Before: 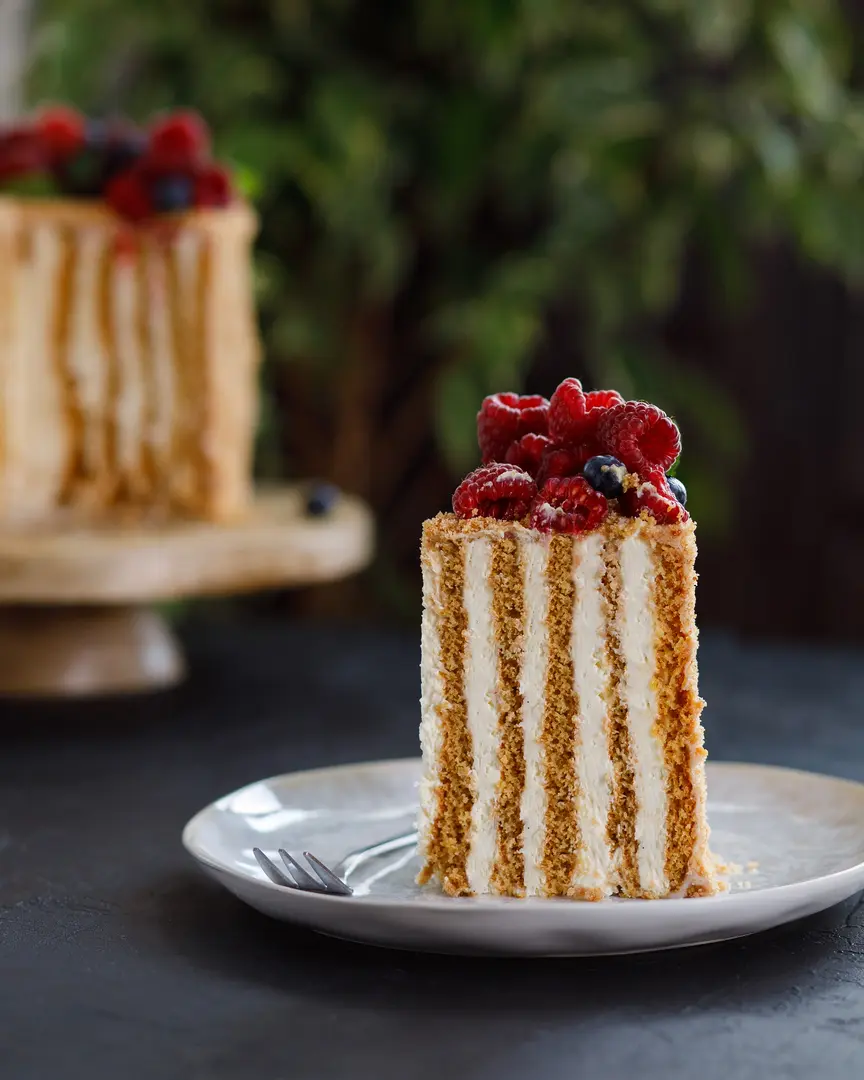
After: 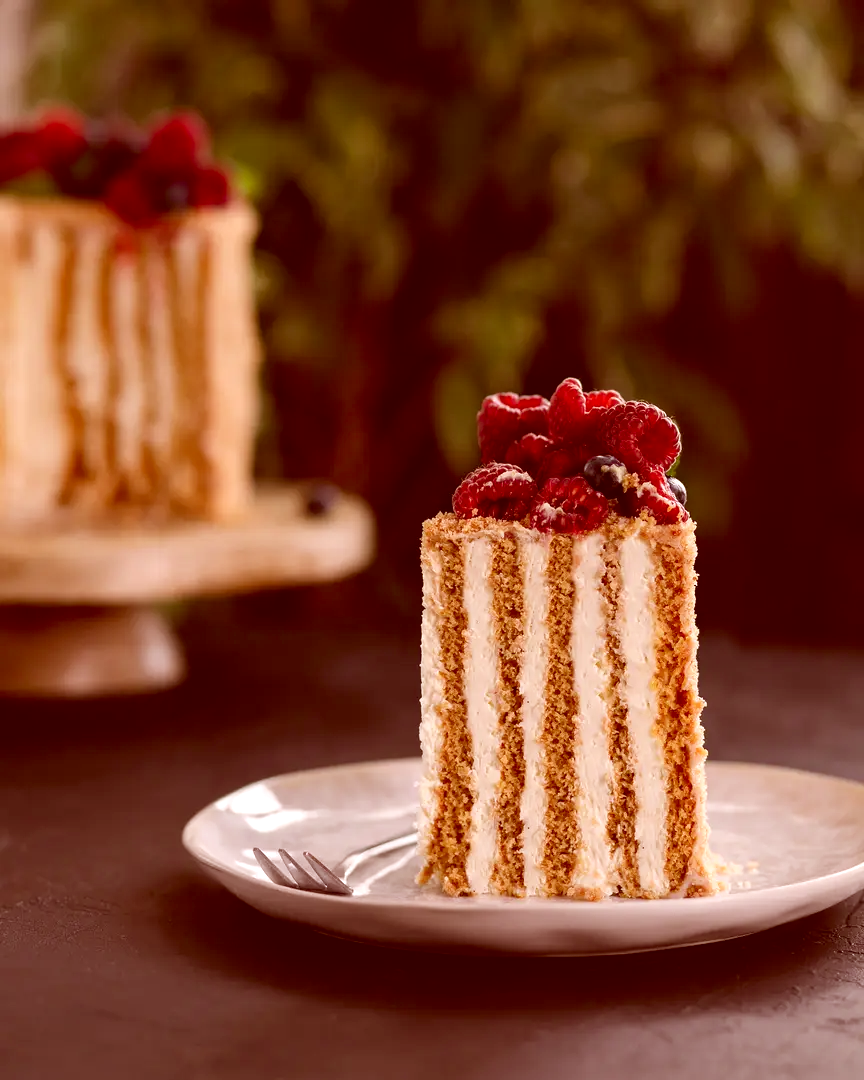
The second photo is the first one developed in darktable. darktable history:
color correction: highlights a* 9.36, highlights b* 8.74, shadows a* 39.3, shadows b* 39.2, saturation 0.769
exposure: exposure 0.297 EV, compensate exposure bias true, compensate highlight preservation false
